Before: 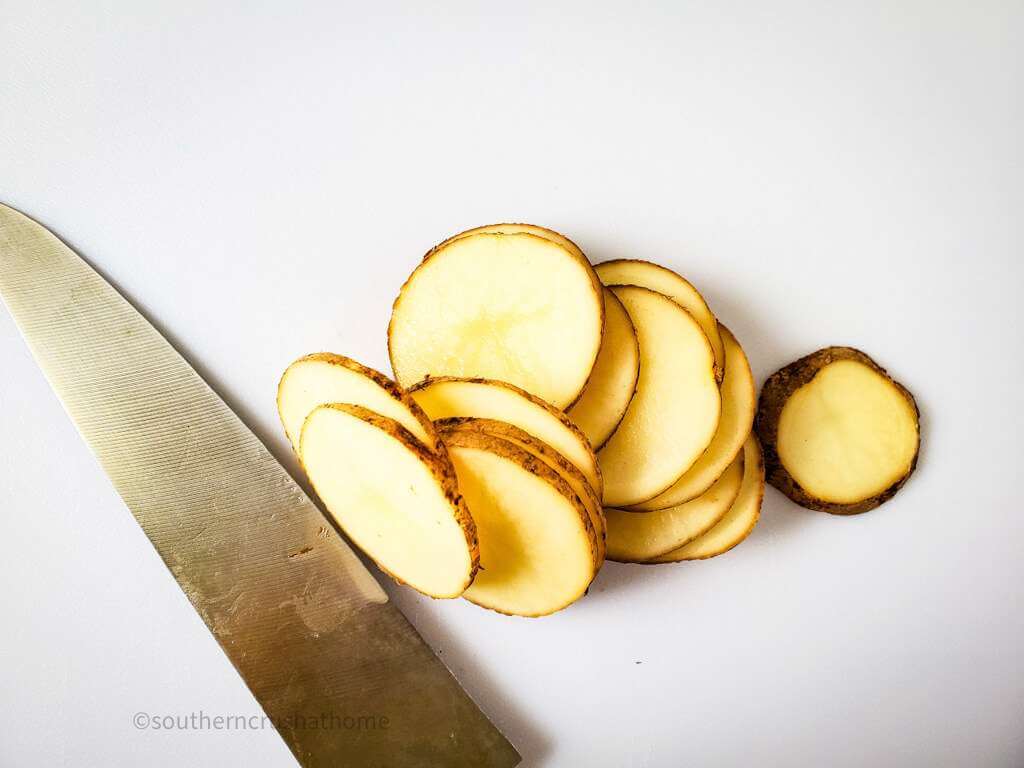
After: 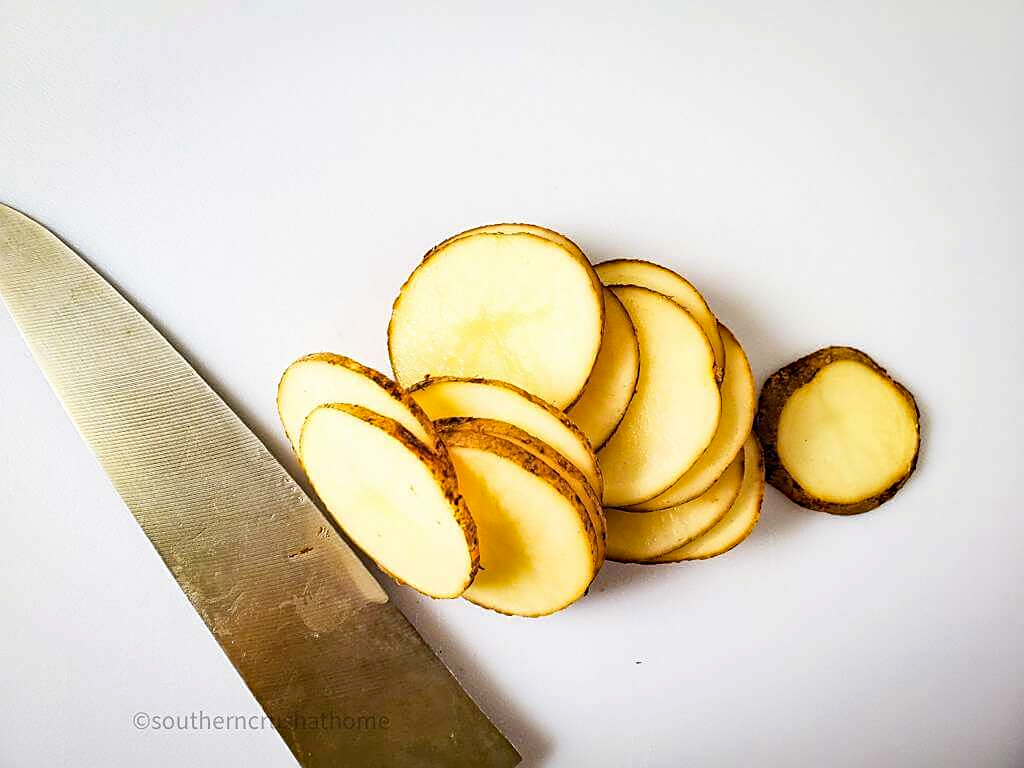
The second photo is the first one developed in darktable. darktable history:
sharpen: on, module defaults
haze removal: strength 0.29, distance 0.25, compatibility mode true, adaptive false
